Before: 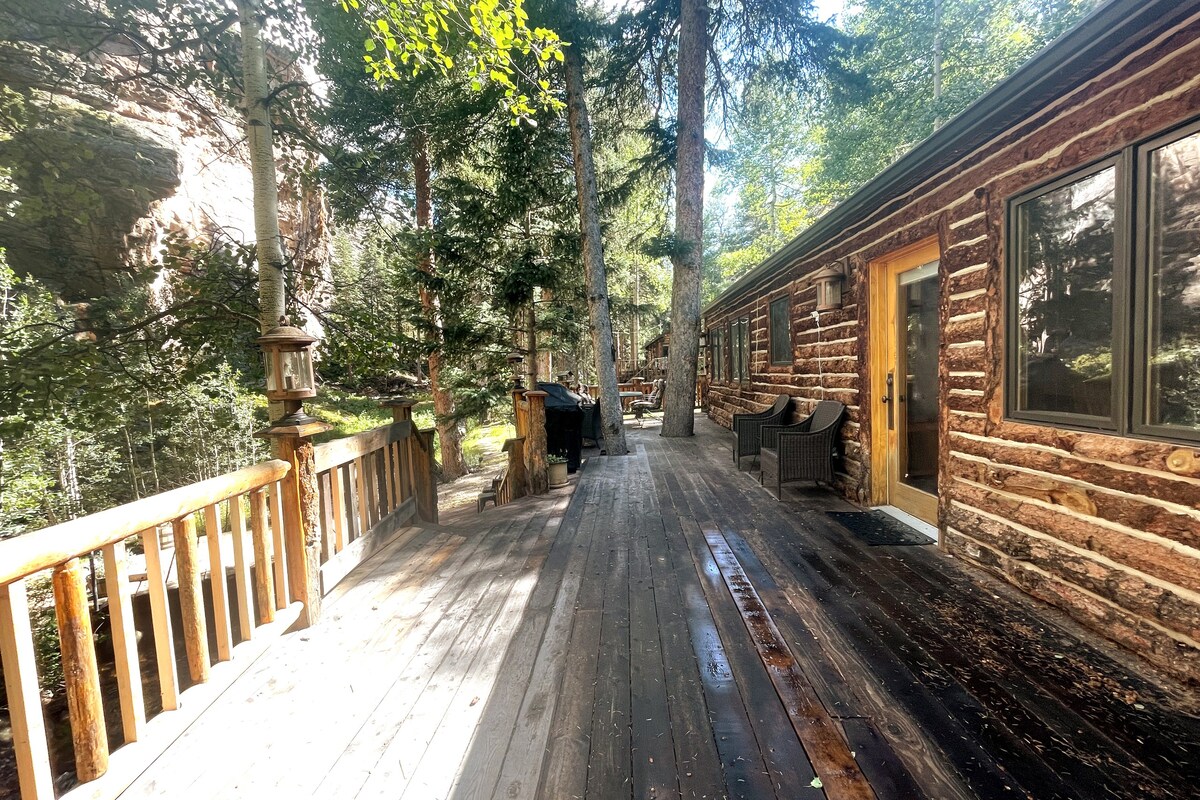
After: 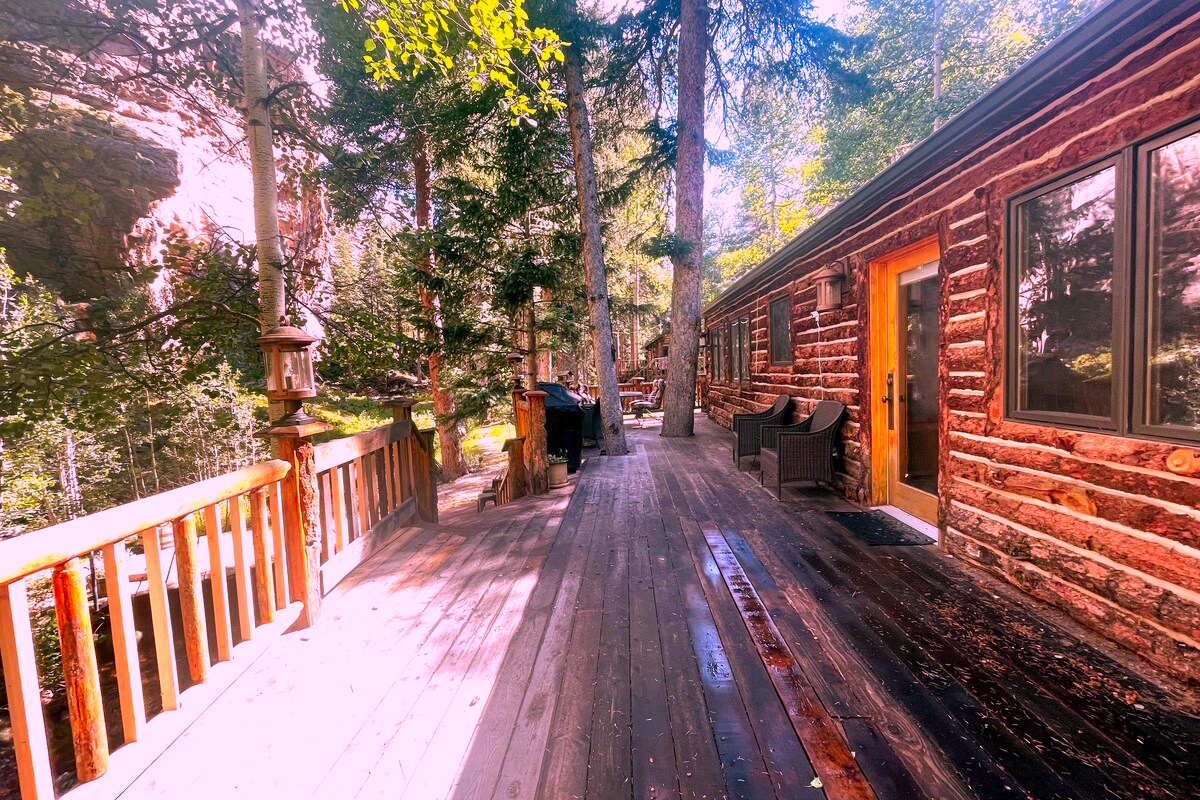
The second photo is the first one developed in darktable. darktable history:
color correction: highlights a* 19.51, highlights b* -11.49, saturation 1.7
